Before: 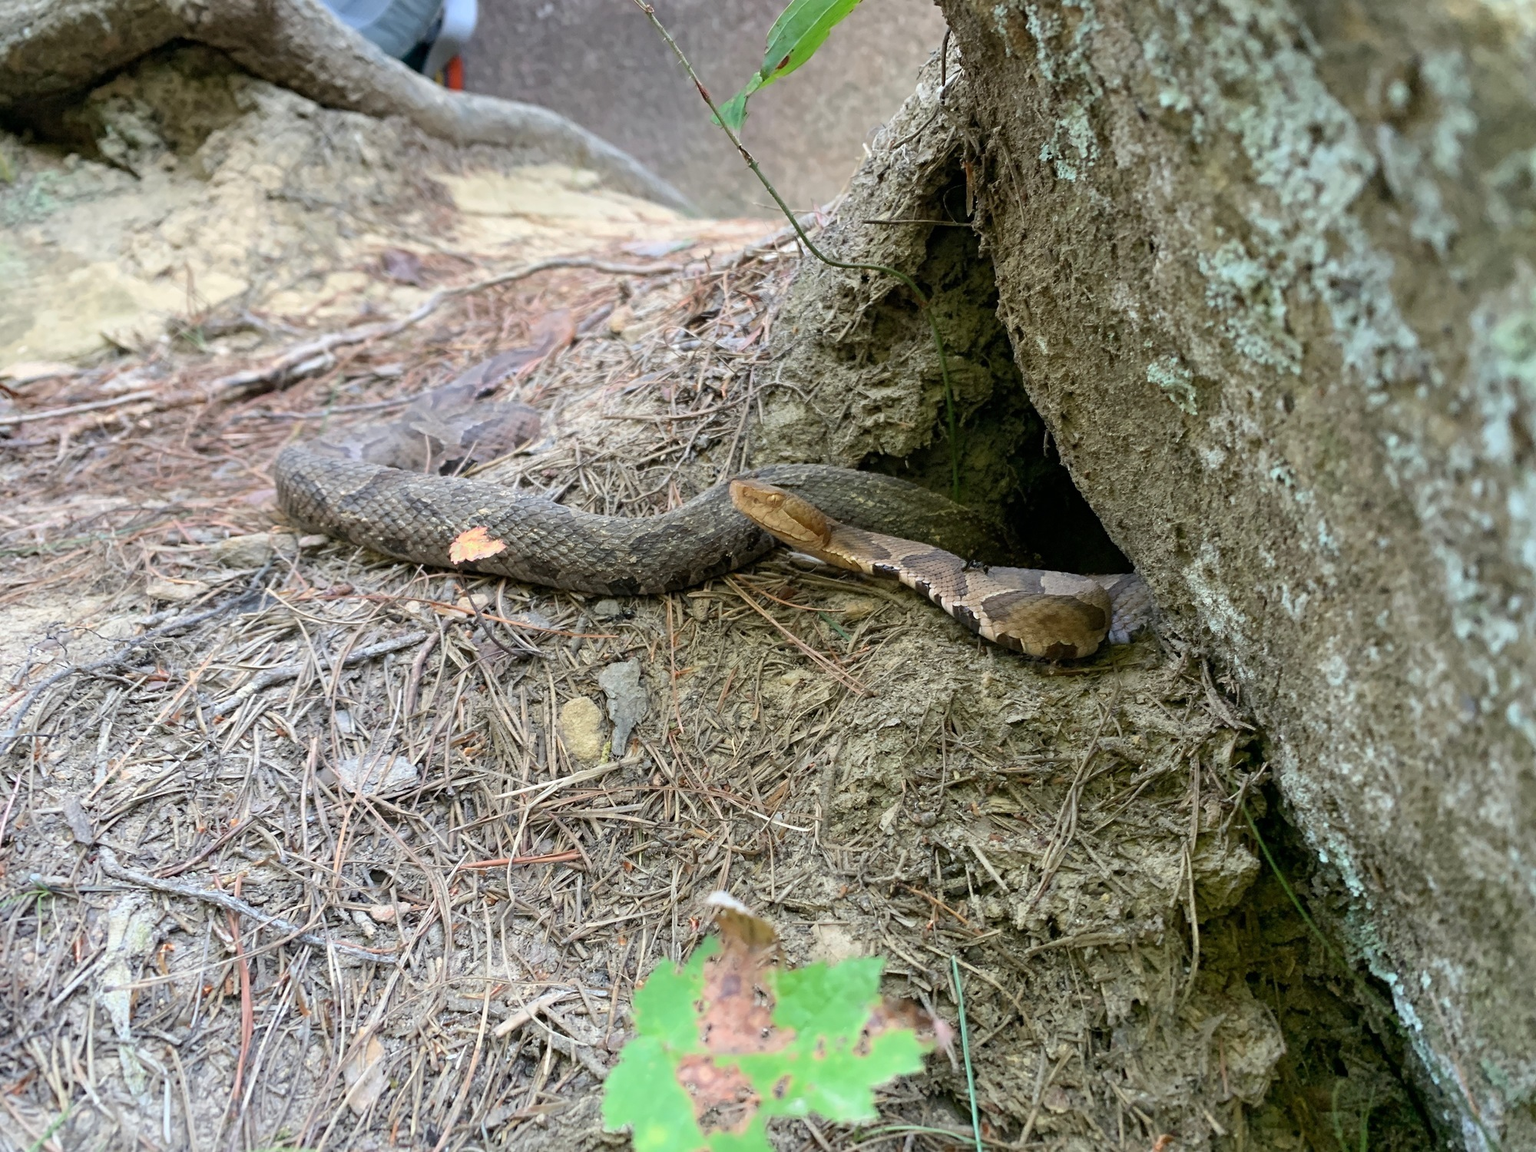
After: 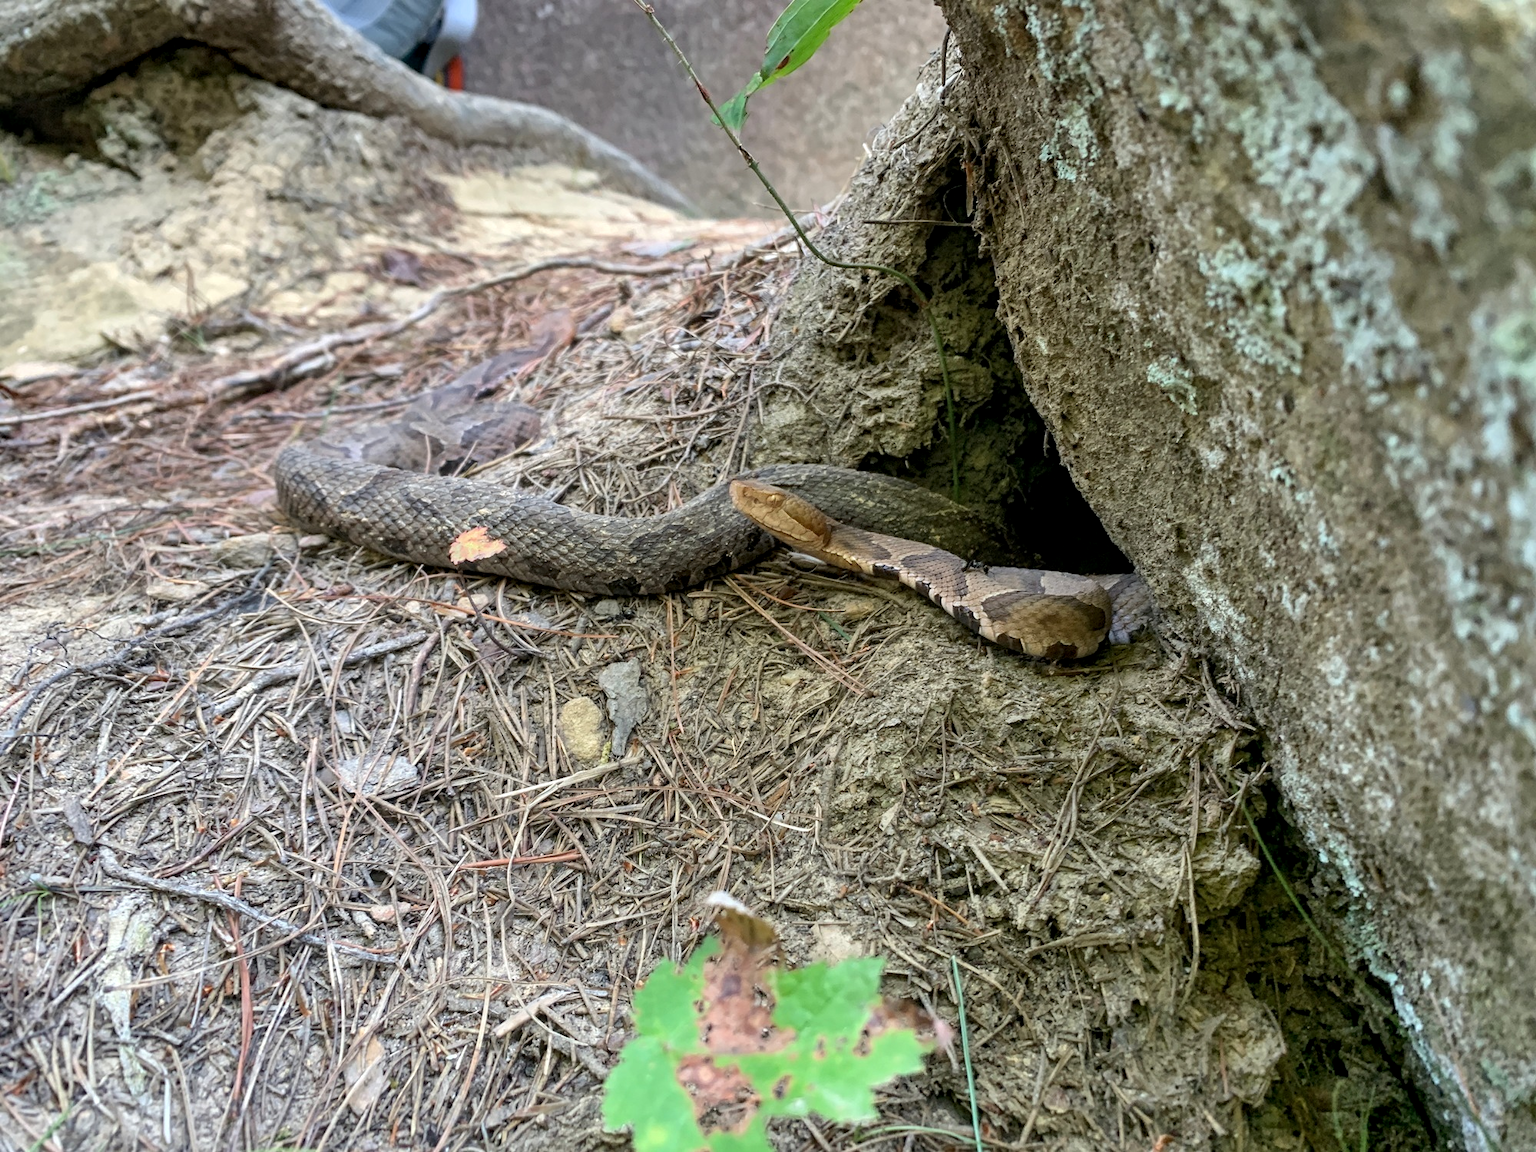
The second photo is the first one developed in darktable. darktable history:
shadows and highlights: shadows 39.57, highlights -52.21, low approximation 0.01, soften with gaussian
local contrast: on, module defaults
